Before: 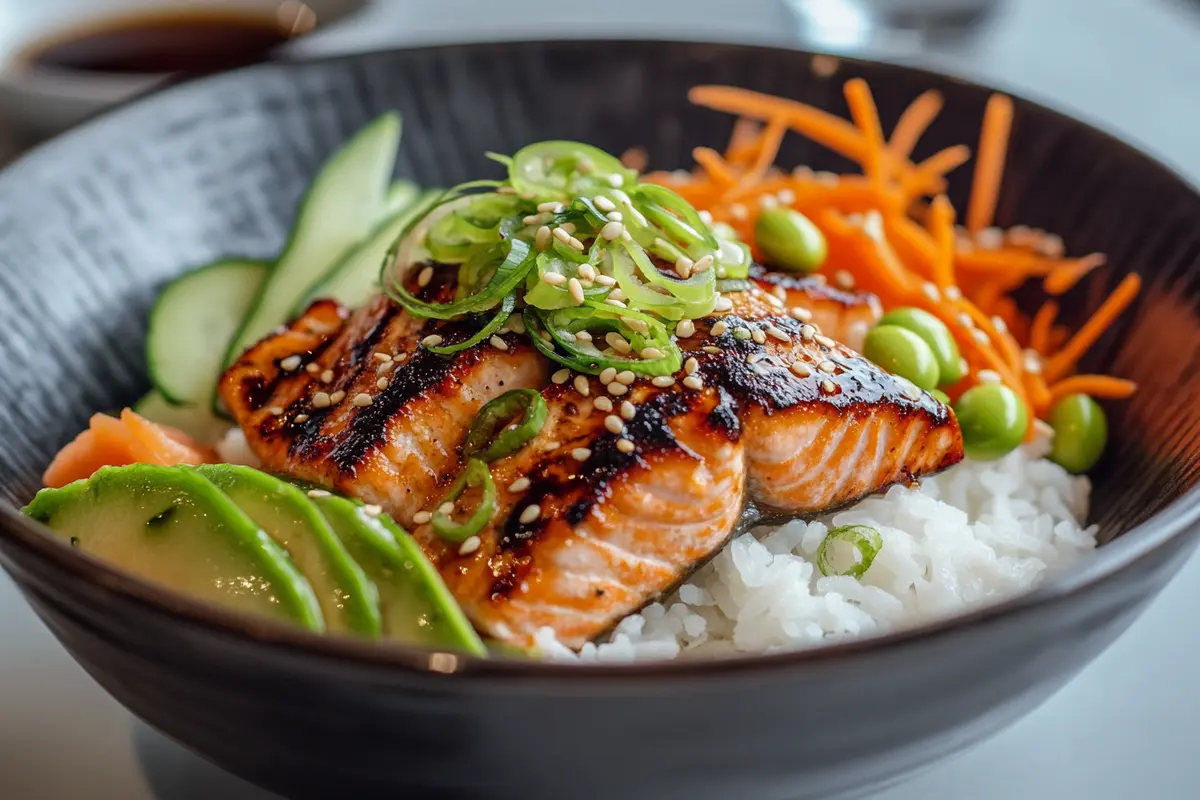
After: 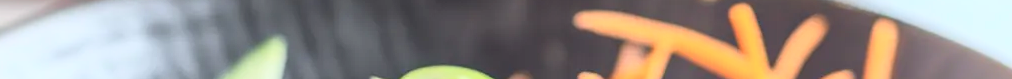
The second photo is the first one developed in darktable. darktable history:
contrast brightness saturation: contrast 0.39, brightness 0.53
crop and rotate: left 9.644%, top 9.491%, right 6.021%, bottom 80.509%
bloom: size 16%, threshold 98%, strength 20%
